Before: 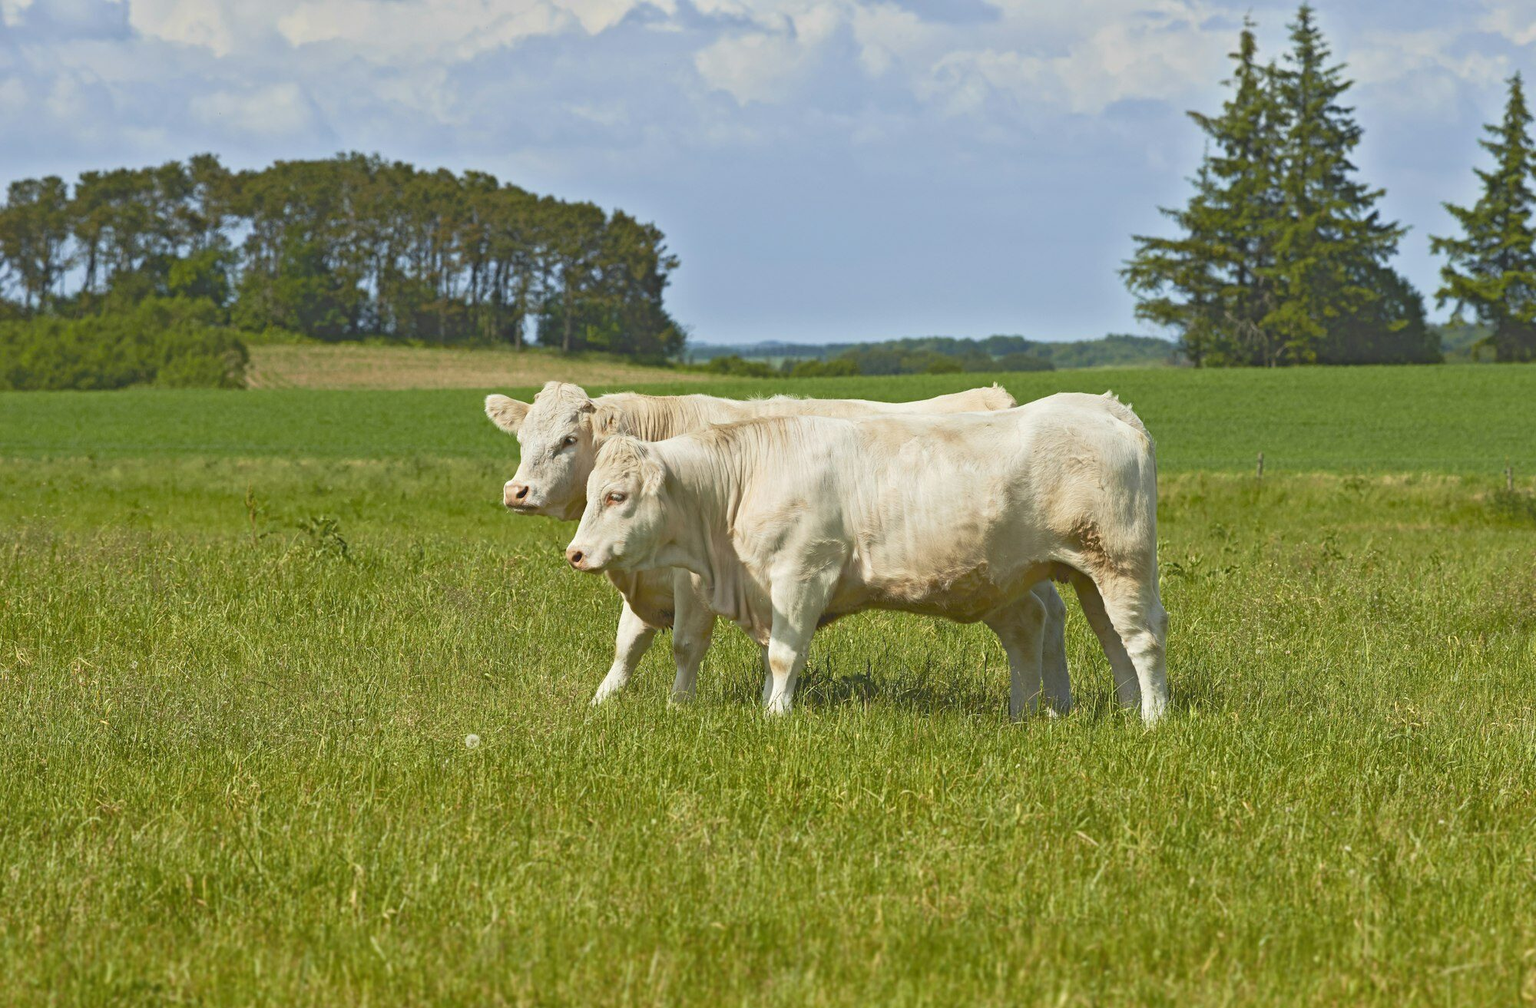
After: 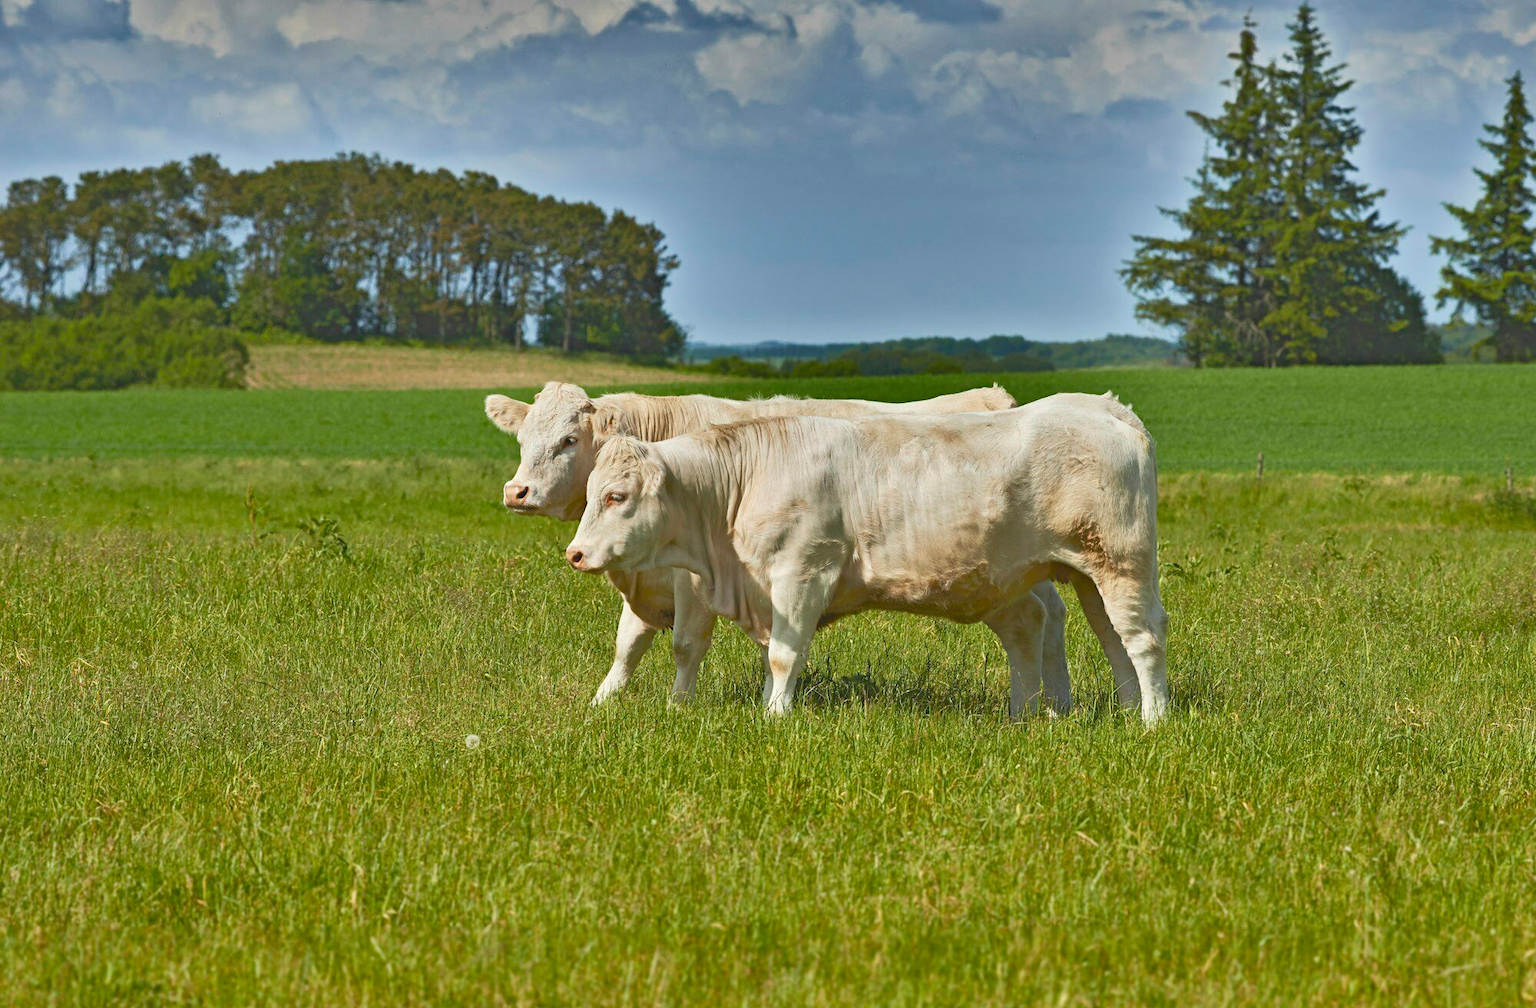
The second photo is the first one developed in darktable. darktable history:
shadows and highlights: shadows 21, highlights -82.21, soften with gaussian
